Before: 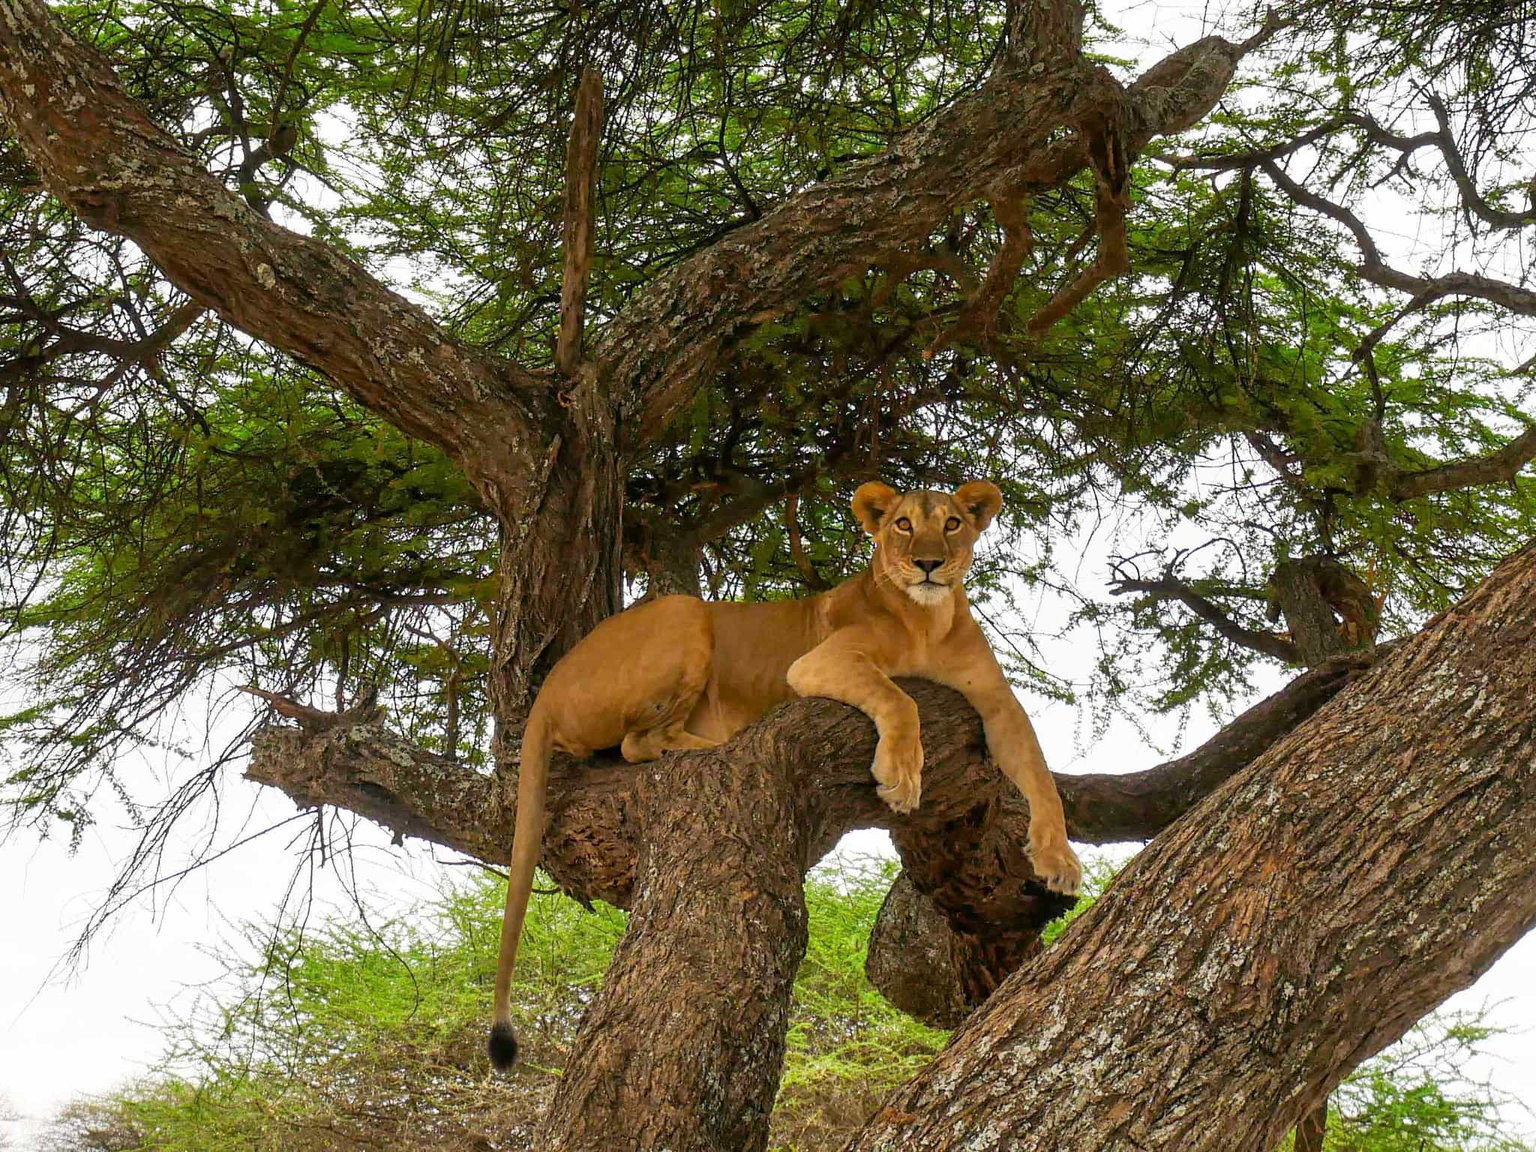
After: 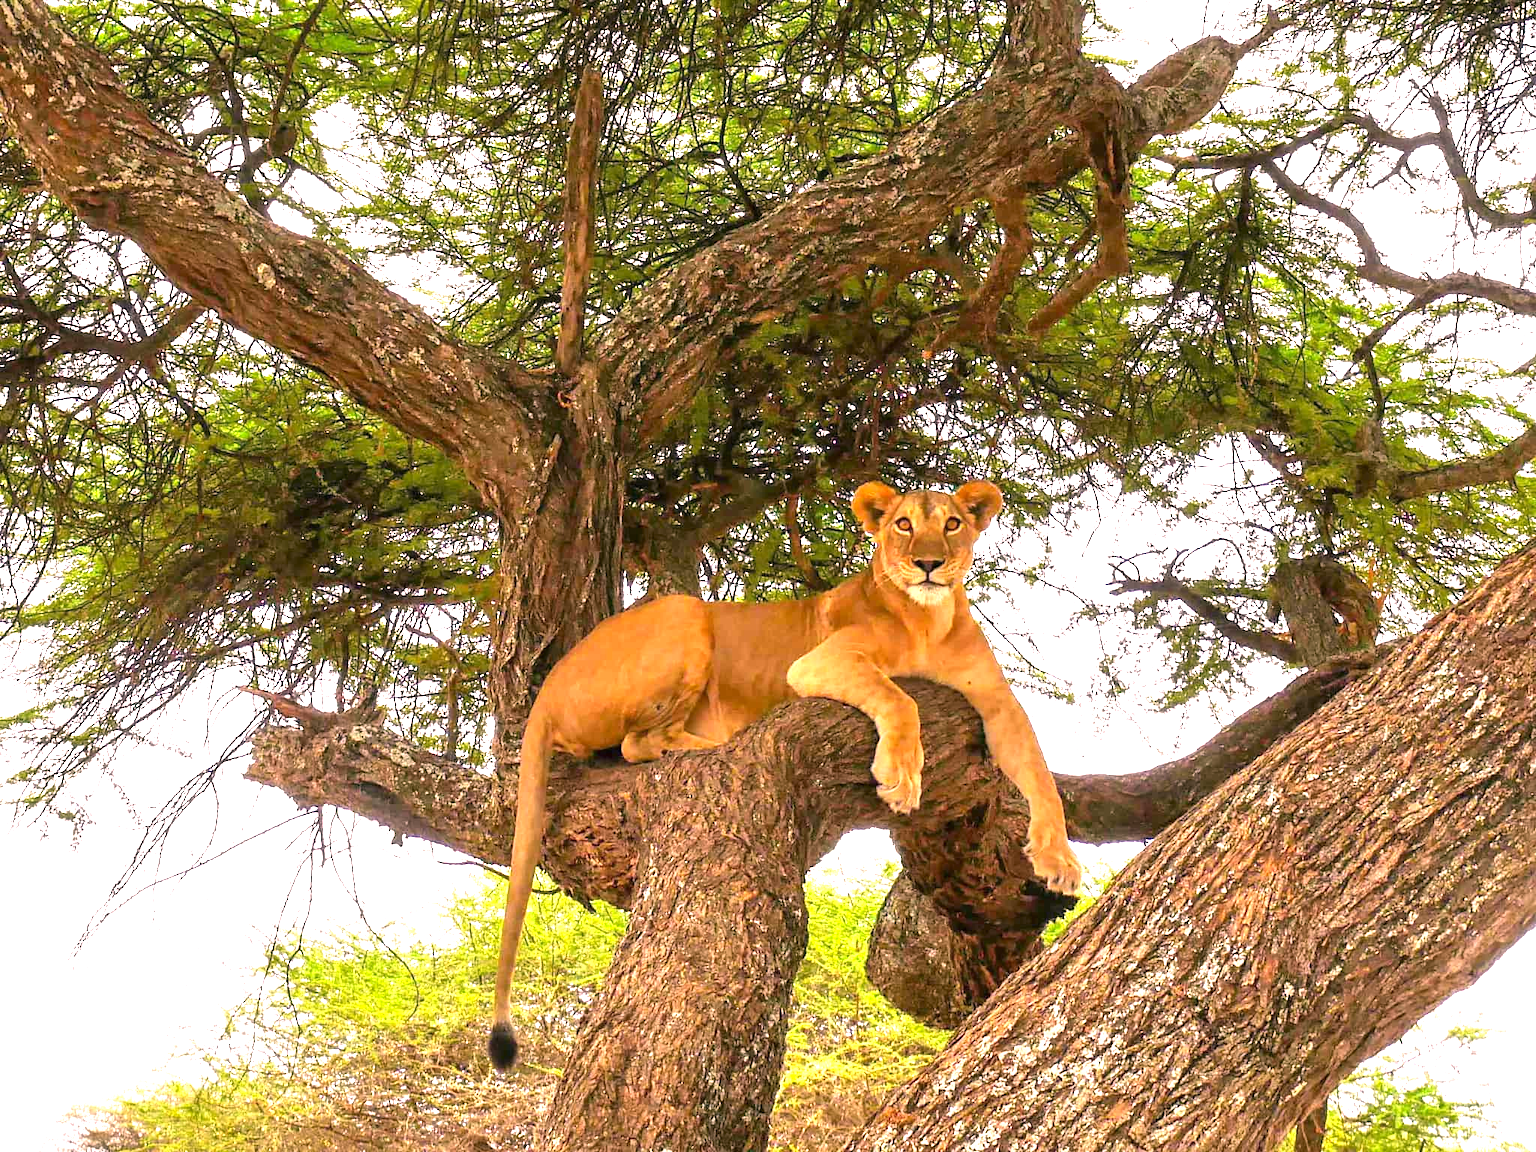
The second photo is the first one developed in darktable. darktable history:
base curve: curves: ch0 [(0, 0) (0.989, 0.992)], preserve colors none
exposure: black level correction 0, exposure 1.474 EV, compensate highlight preservation false
color correction: highlights a* 14.71, highlights b* 4.74
